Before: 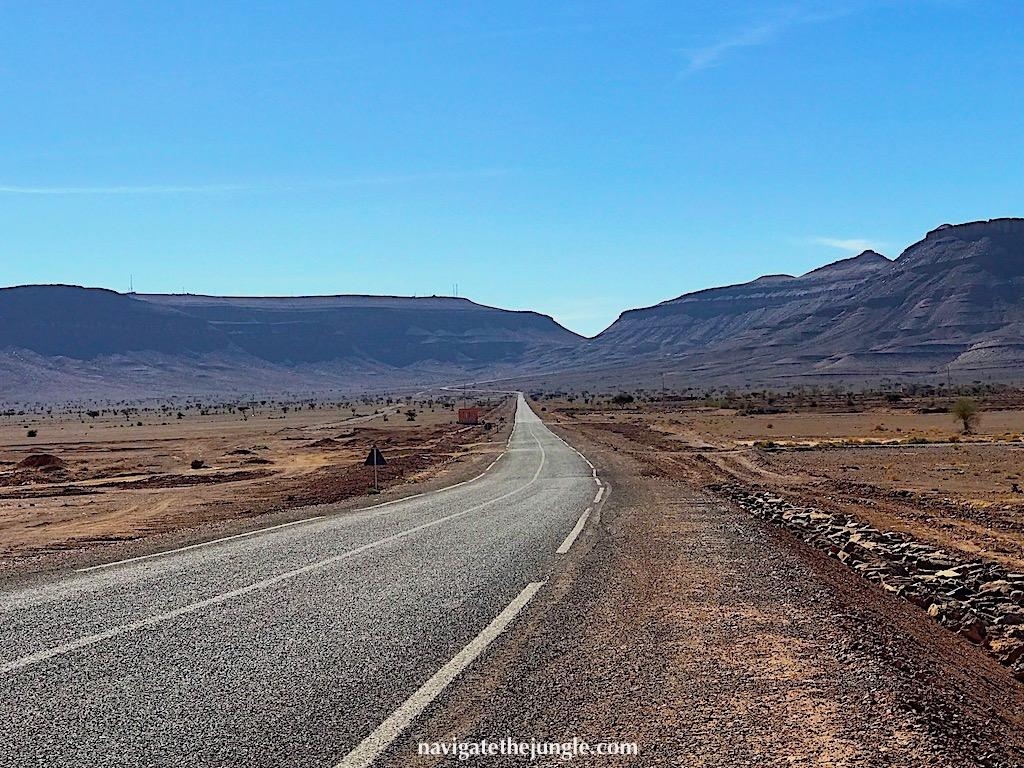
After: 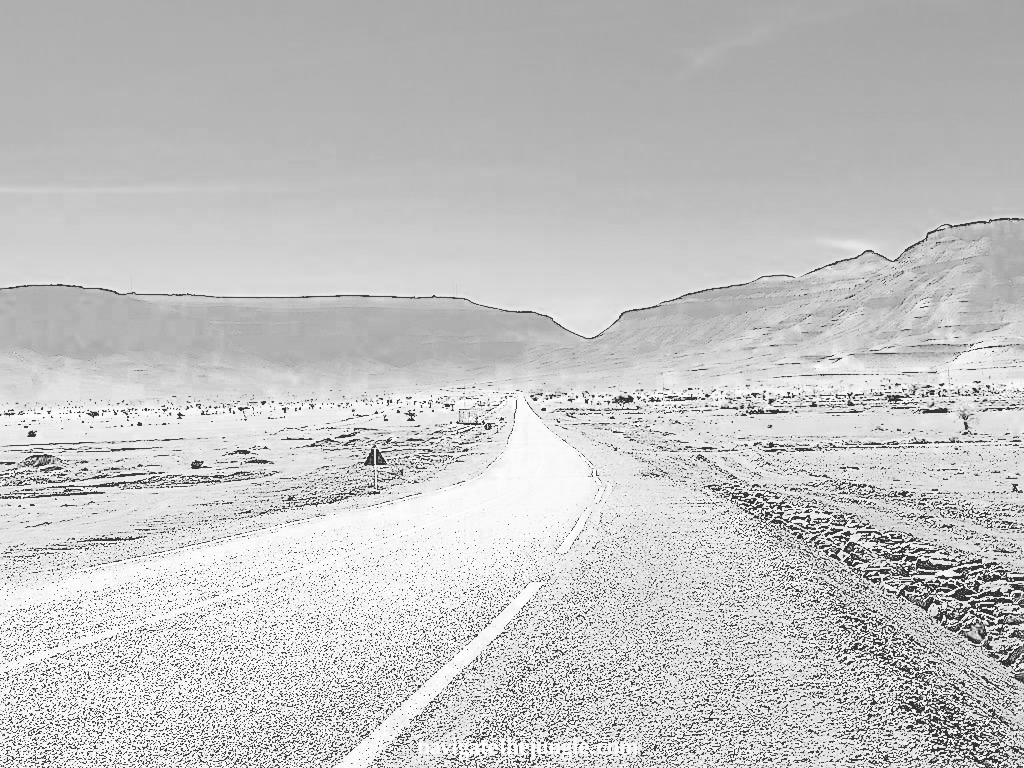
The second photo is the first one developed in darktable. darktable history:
sharpen: on, module defaults
color zones: curves: ch0 [(0.002, 0.593) (0.143, 0.417) (0.285, 0.541) (0.455, 0.289) (0.608, 0.327) (0.727, 0.283) (0.869, 0.571) (1, 0.603)]; ch1 [(0, 0) (0.143, 0) (0.286, 0) (0.429, 0) (0.571, 0) (0.714, 0) (0.857, 0)]
filmic rgb: black relative exposure -7.65 EV, white relative exposure 4.56 EV, hardness 3.61, contrast in shadows safe
local contrast: on, module defaults
contrast brightness saturation: brightness 0.985
tone curve: curves: ch0 [(0, 0) (0.003, 0.004) (0.011, 0.016) (0.025, 0.035) (0.044, 0.062) (0.069, 0.097) (0.1, 0.143) (0.136, 0.205) (0.177, 0.276) (0.224, 0.36) (0.277, 0.461) (0.335, 0.584) (0.399, 0.686) (0.468, 0.783) (0.543, 0.868) (0.623, 0.927) (0.709, 0.96) (0.801, 0.974) (0.898, 0.986) (1, 1)], color space Lab, linked channels, preserve colors none
